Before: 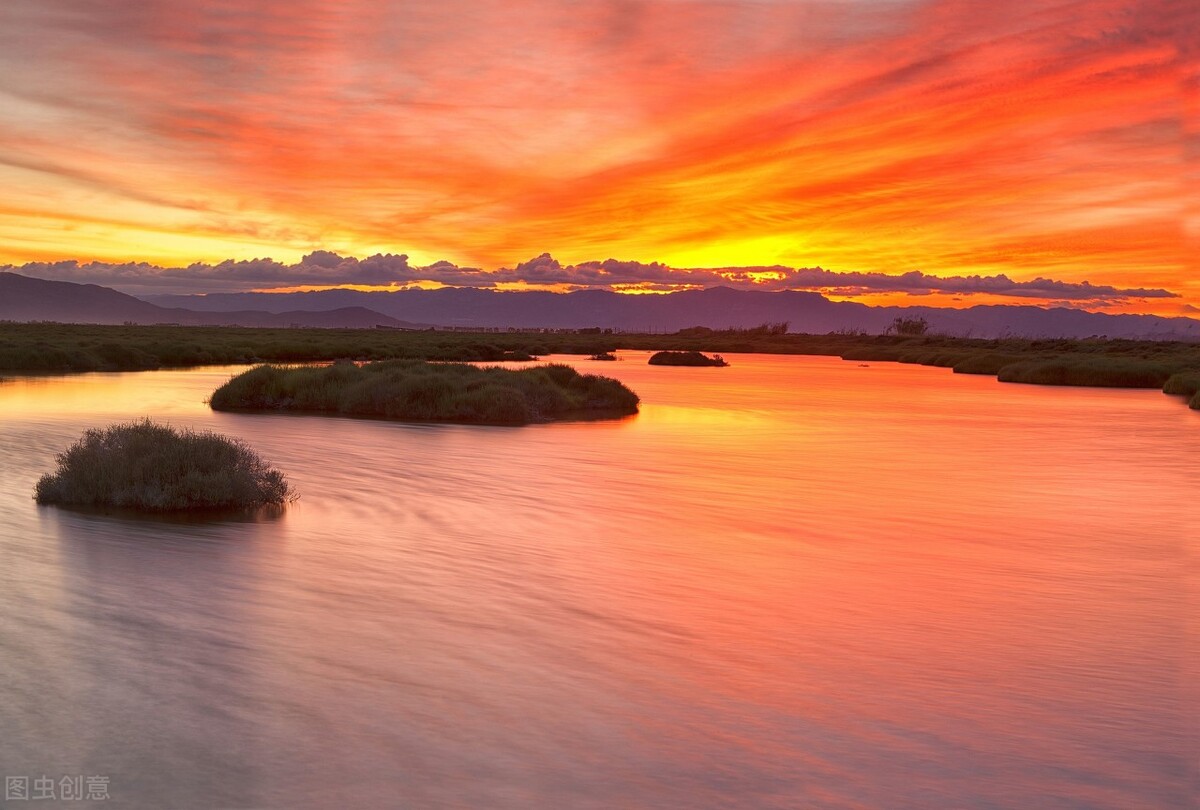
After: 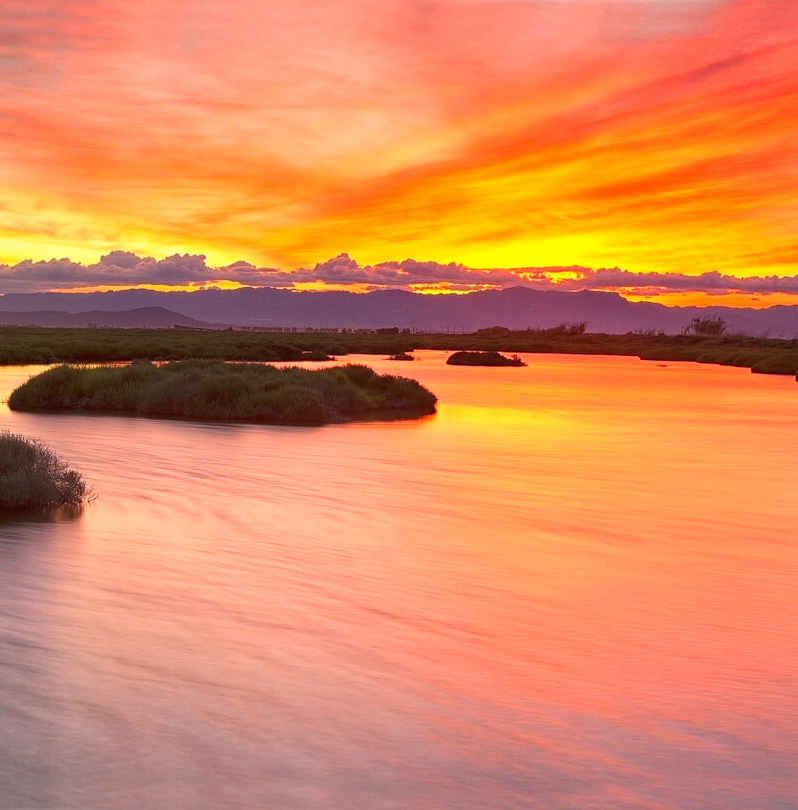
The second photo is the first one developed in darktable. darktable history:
contrast brightness saturation: contrast 0.2, brightness 0.16, saturation 0.22
crop: left 16.899%, right 16.556%
